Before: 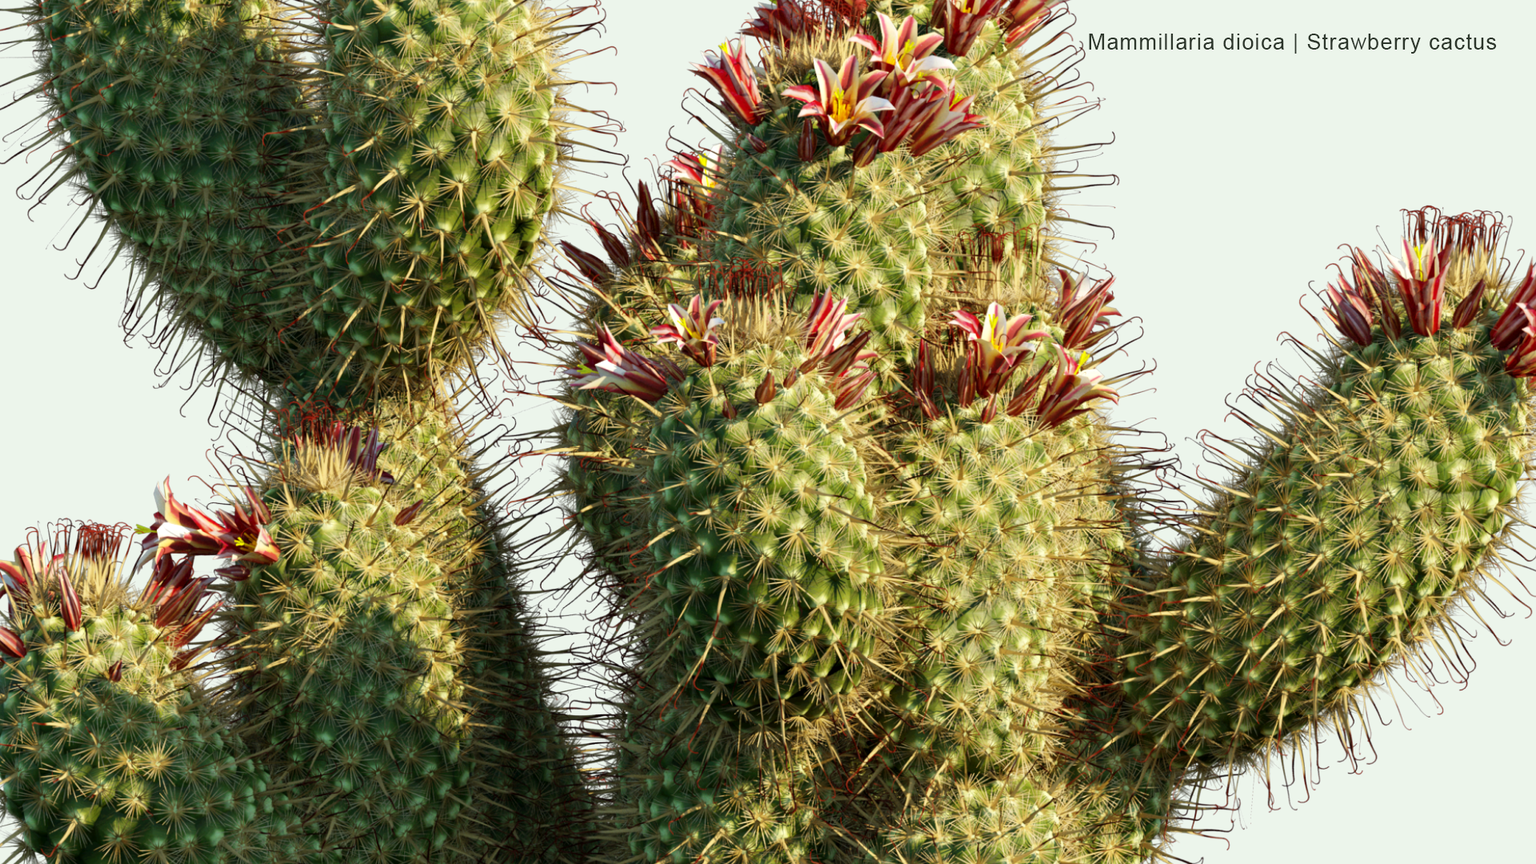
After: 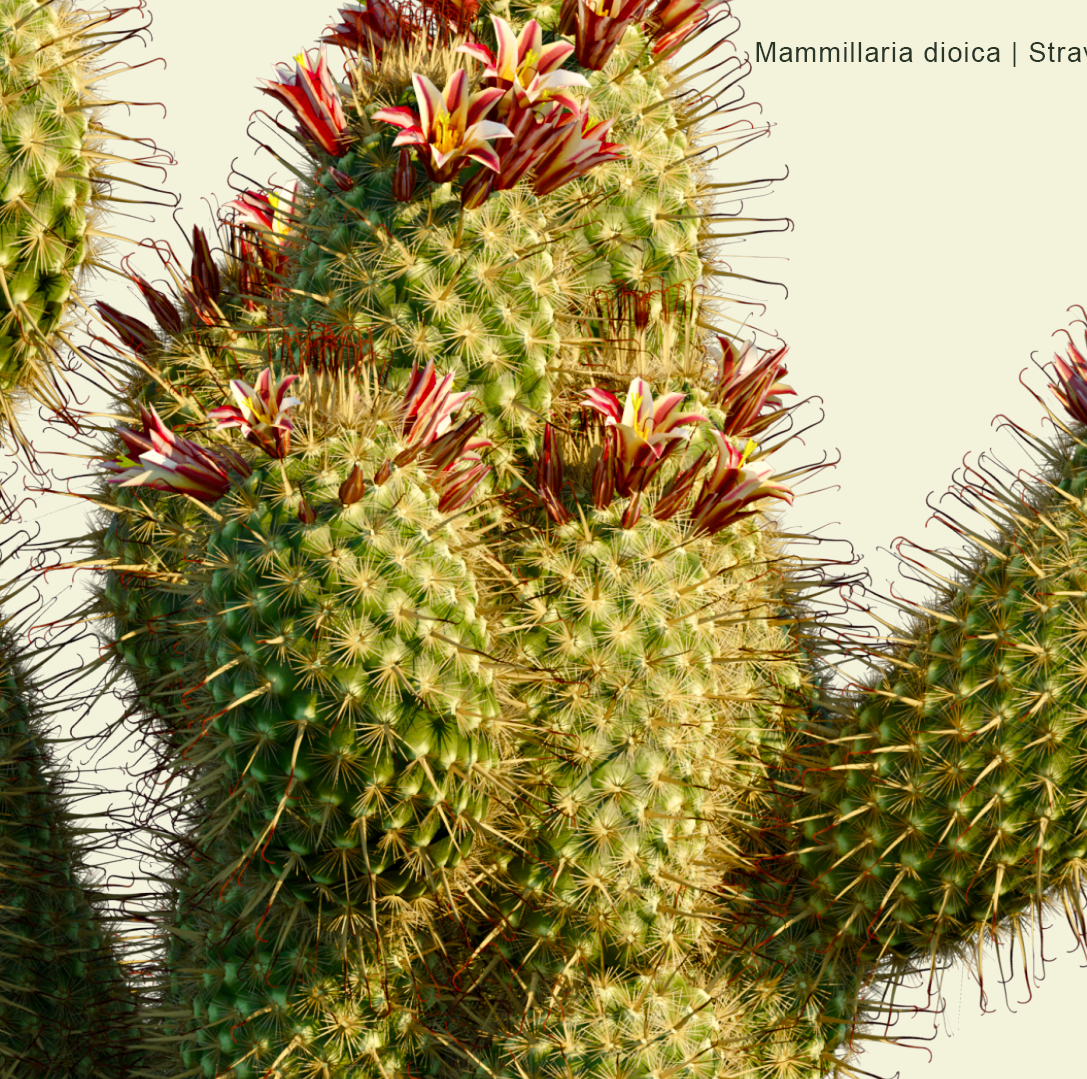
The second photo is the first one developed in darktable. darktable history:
exposure: compensate highlight preservation false
color balance rgb: highlights gain › chroma 3.038%, highlights gain › hue 76.15°, perceptual saturation grading › global saturation 20%, perceptual saturation grading › highlights -25.395%, perceptual saturation grading › shadows 25.113%
crop: left 31.512%, top 0.019%, right 11.821%
